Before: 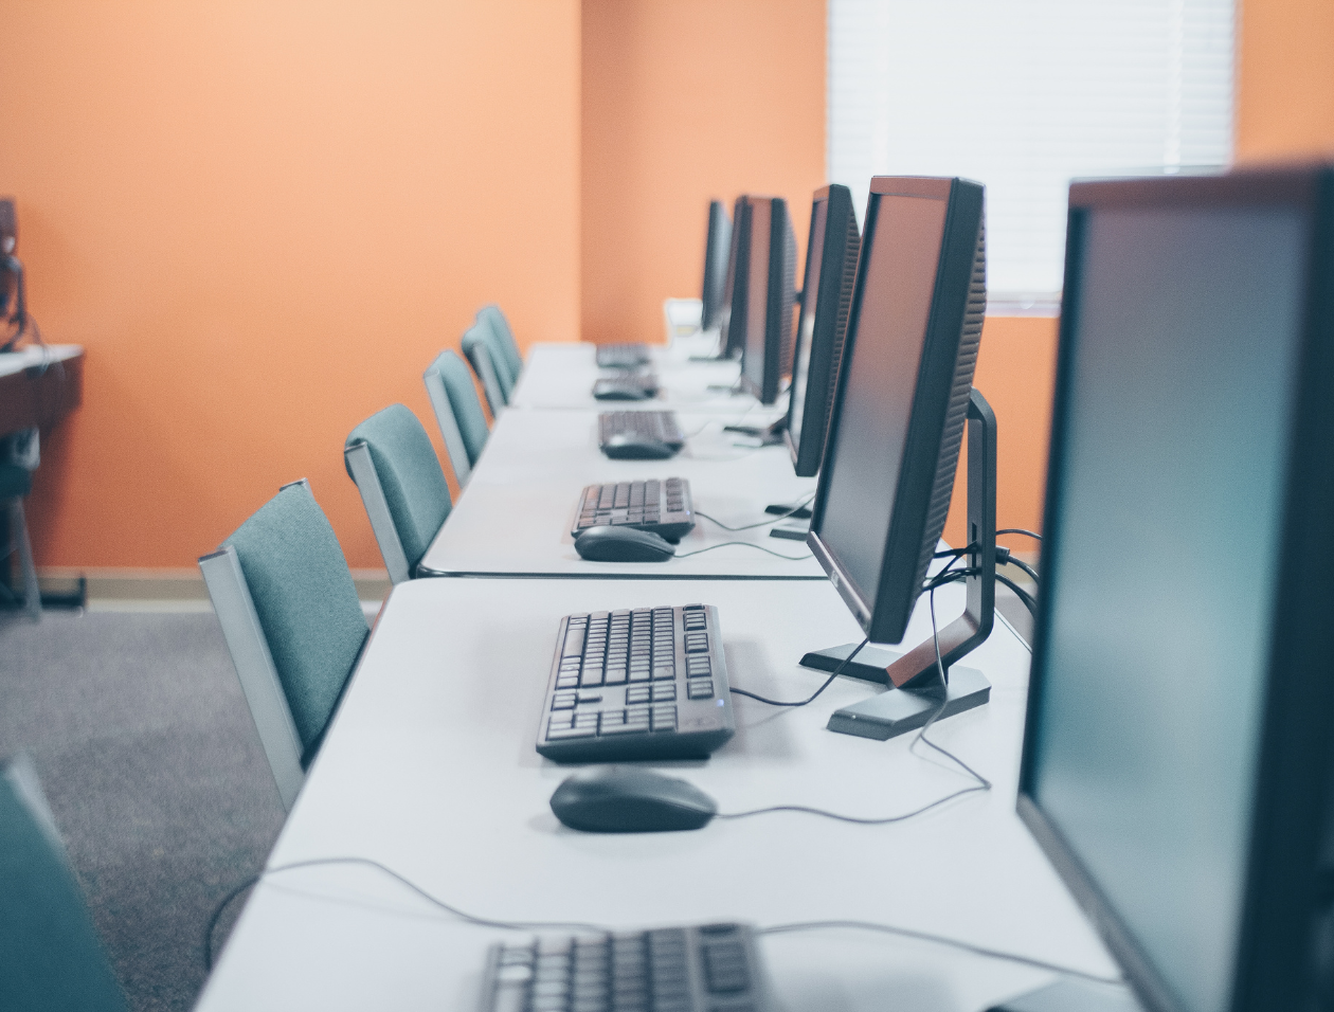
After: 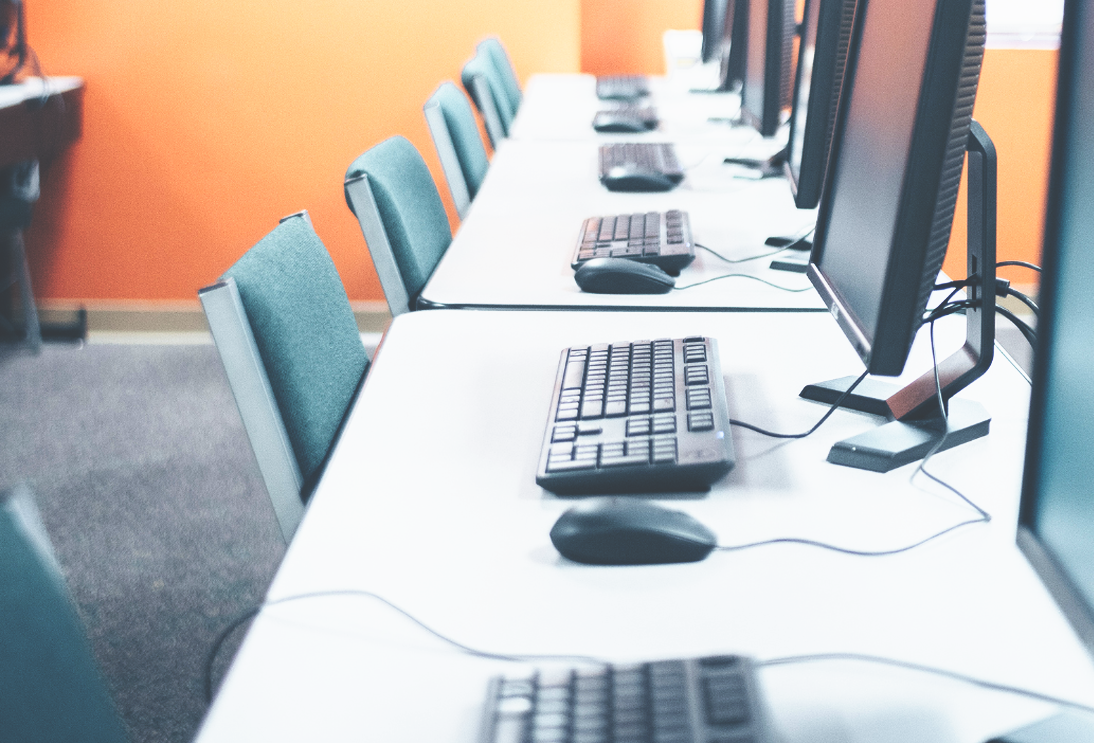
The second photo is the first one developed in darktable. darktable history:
crop: top 26.531%, right 17.959%
base curve: curves: ch0 [(0, 0.036) (0.007, 0.037) (0.604, 0.887) (1, 1)], preserve colors none
